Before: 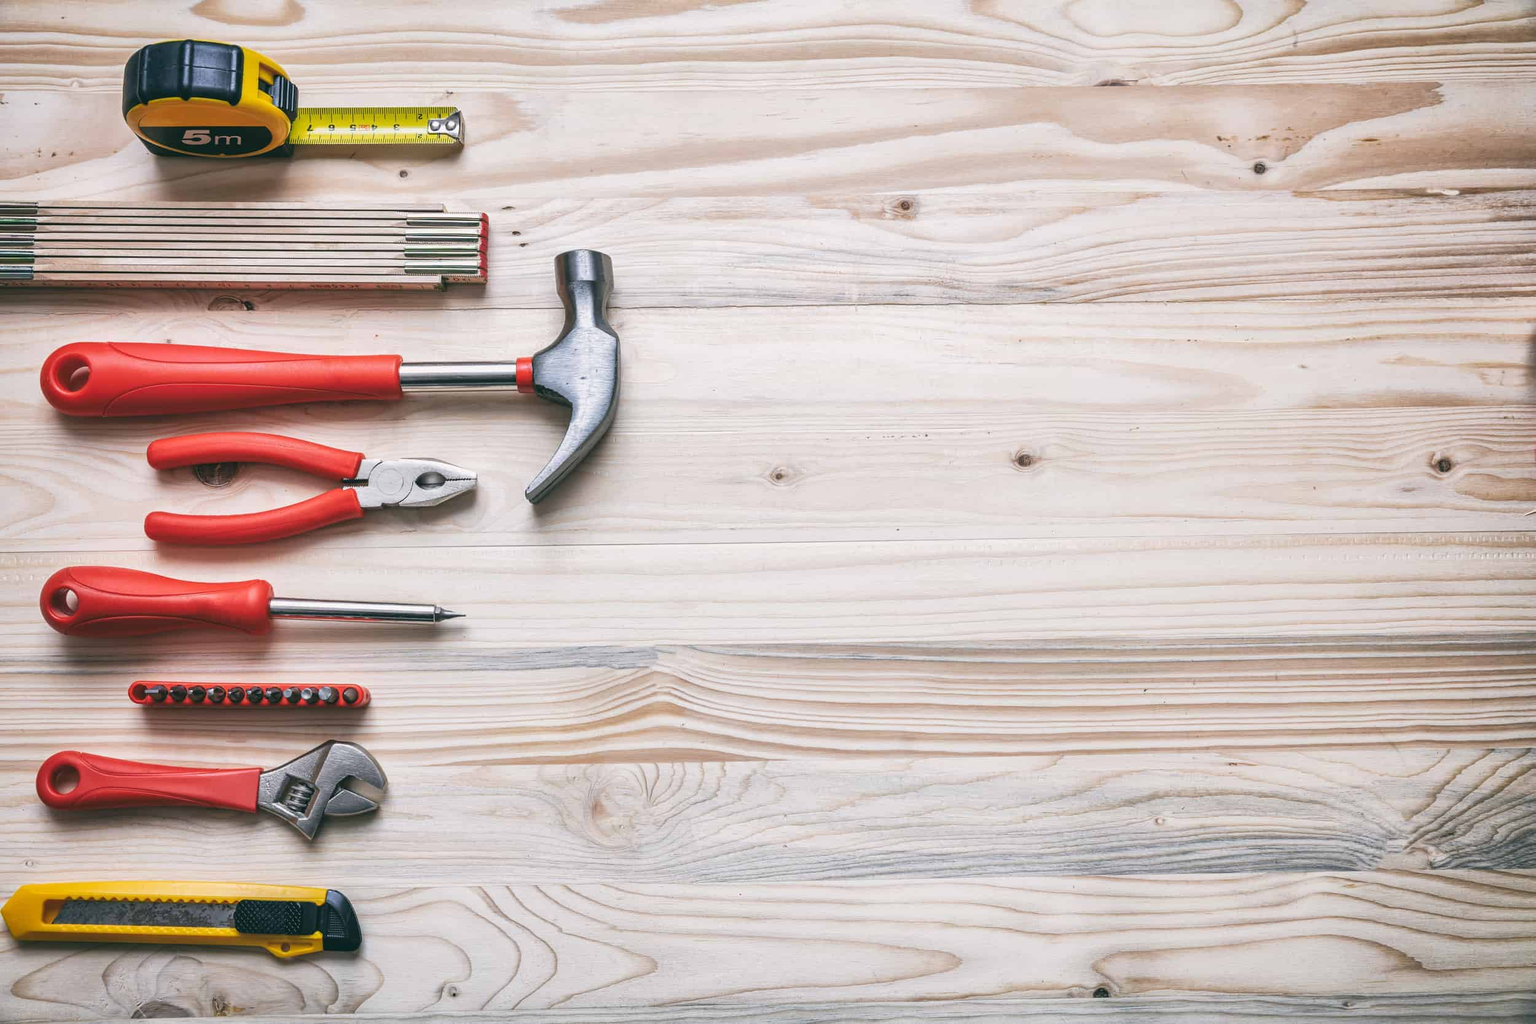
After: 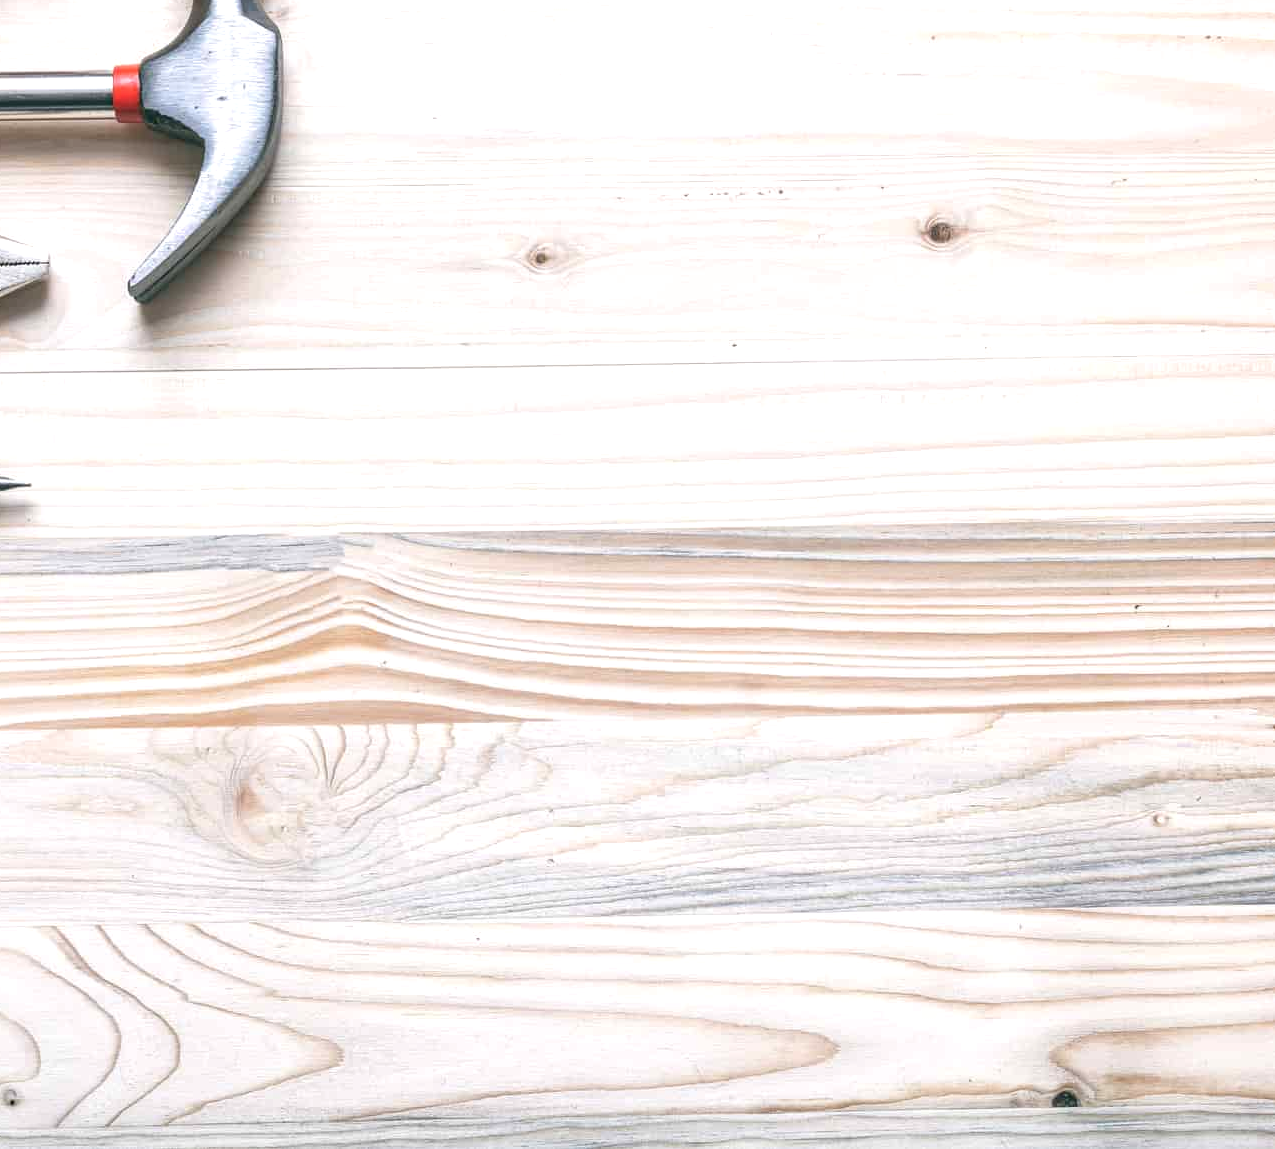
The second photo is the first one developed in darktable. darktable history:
exposure: black level correction 0.001, exposure 0.498 EV, compensate exposure bias true, compensate highlight preservation false
crop and rotate: left 29.132%, top 31.052%, right 19.83%
